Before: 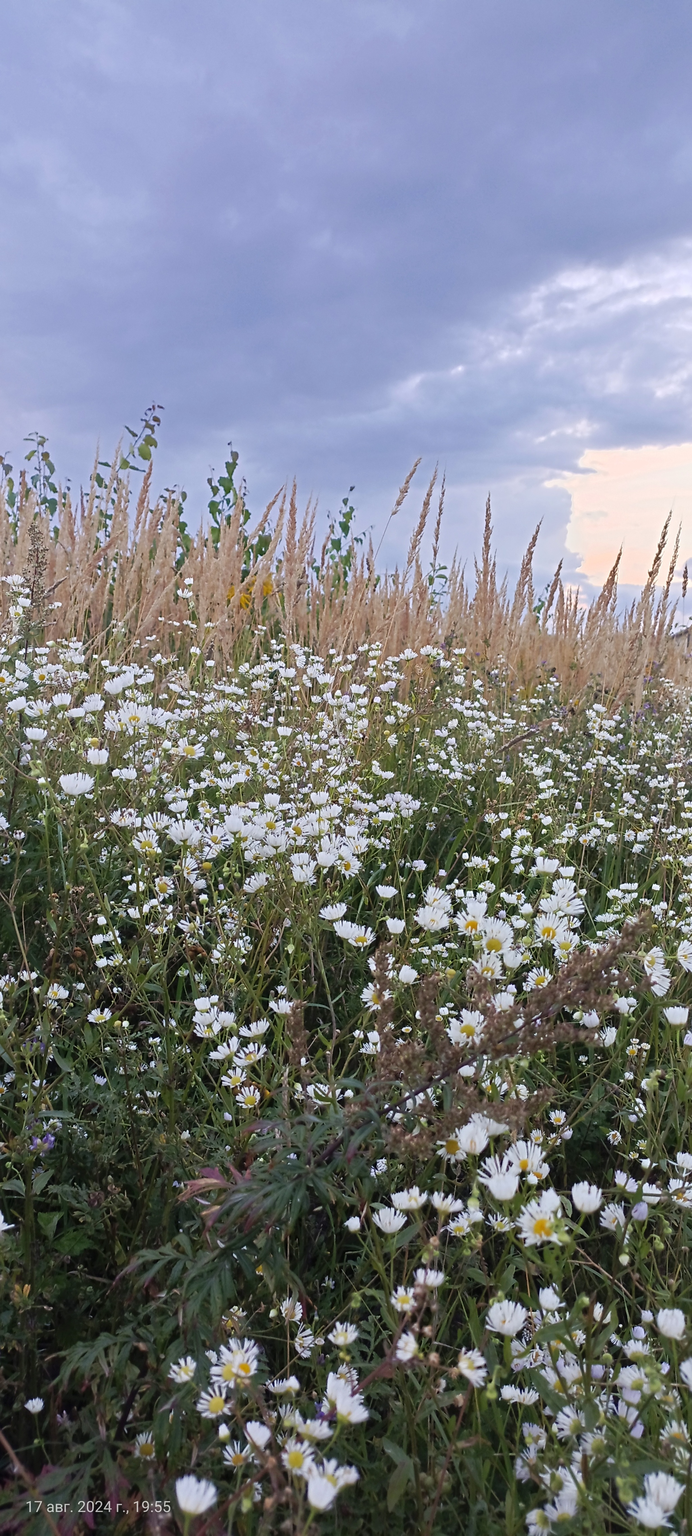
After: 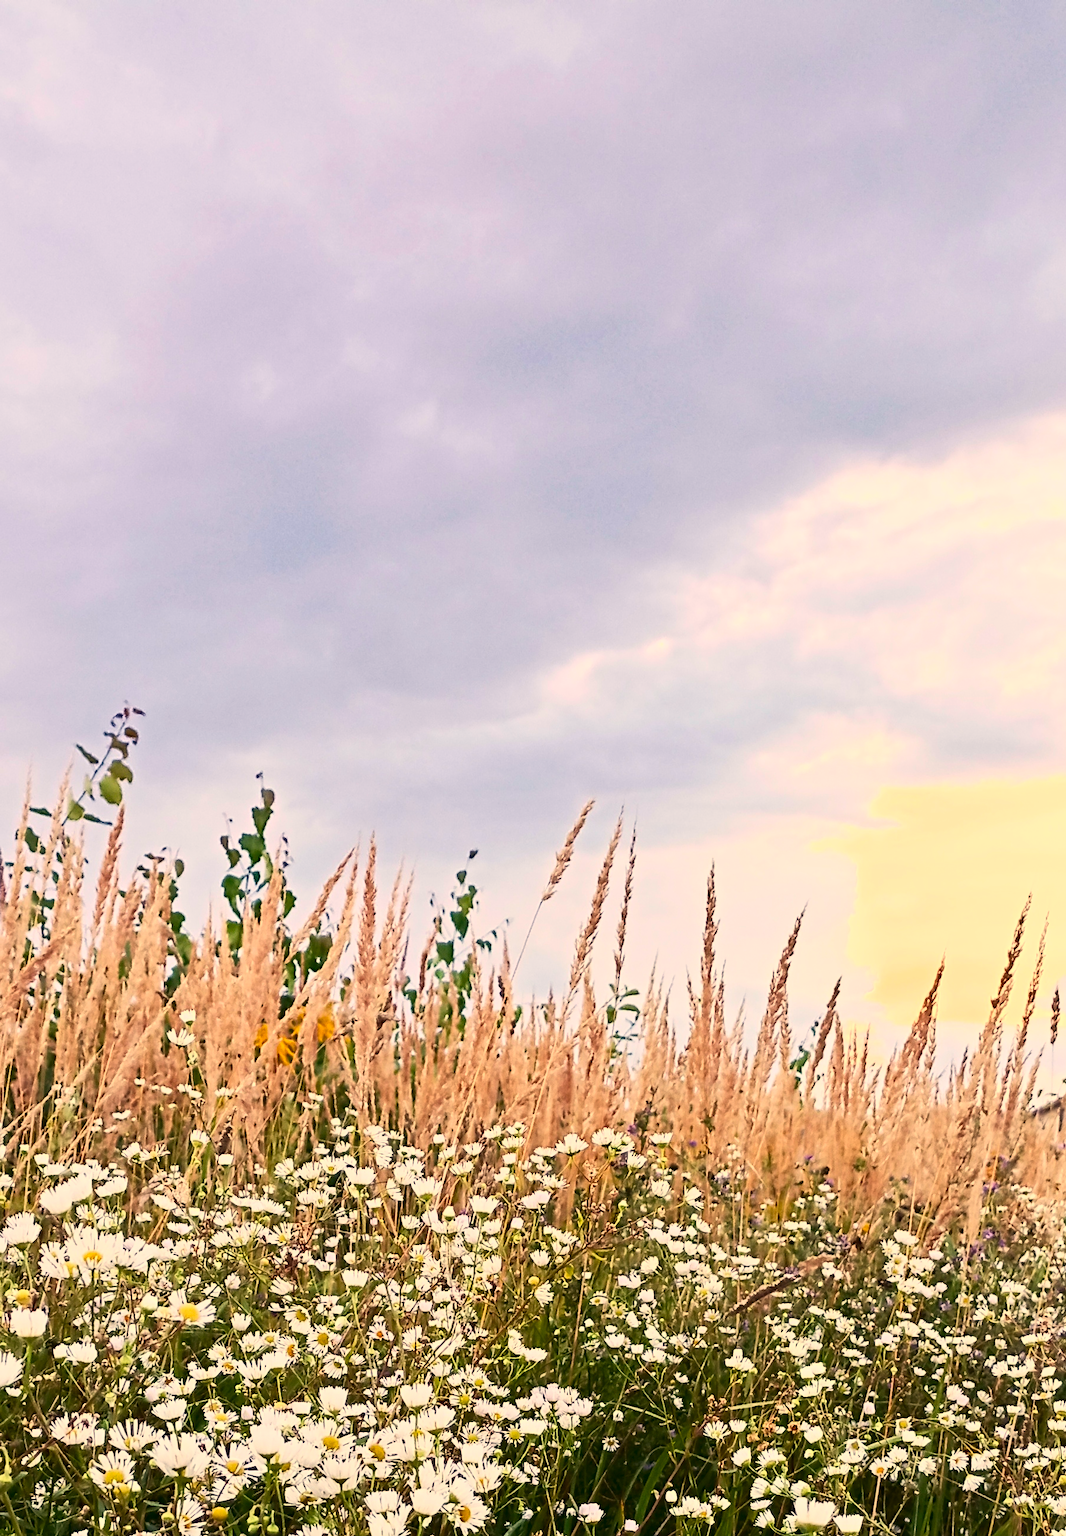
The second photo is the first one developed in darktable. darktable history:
crop and rotate: left 11.812%, bottom 42.776%
white balance: red 1.123, blue 0.83
contrast brightness saturation: contrast 0.4, brightness 0.05, saturation 0.25
tone equalizer: on, module defaults
